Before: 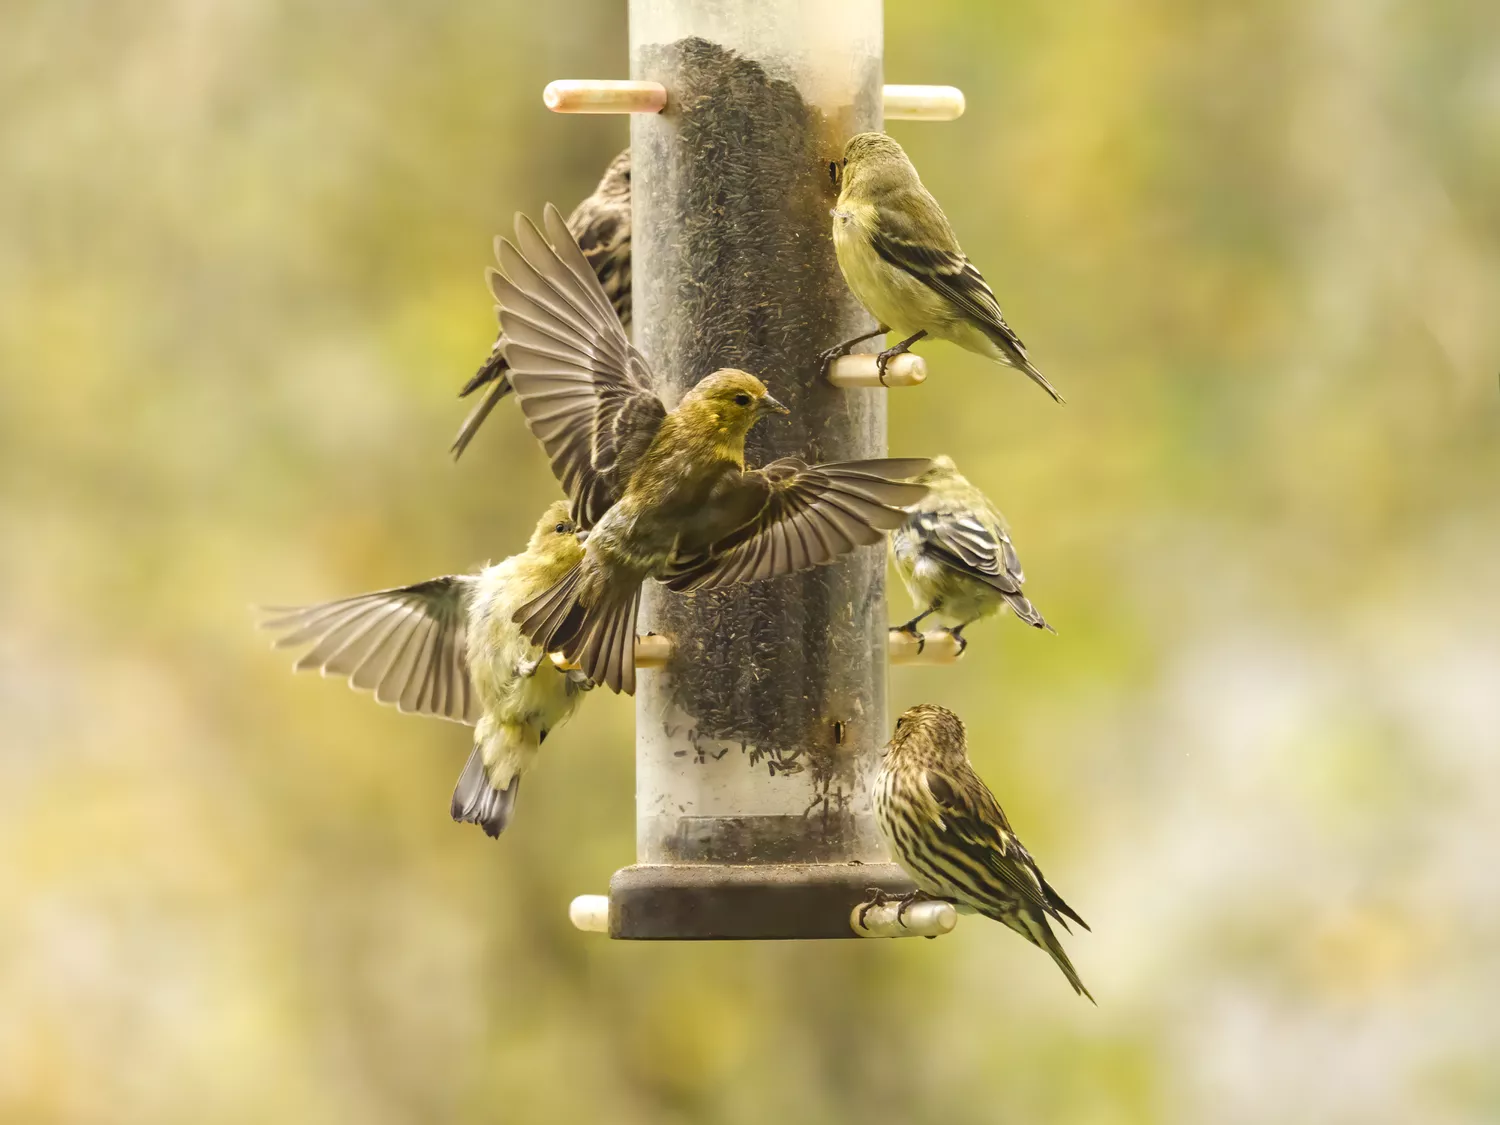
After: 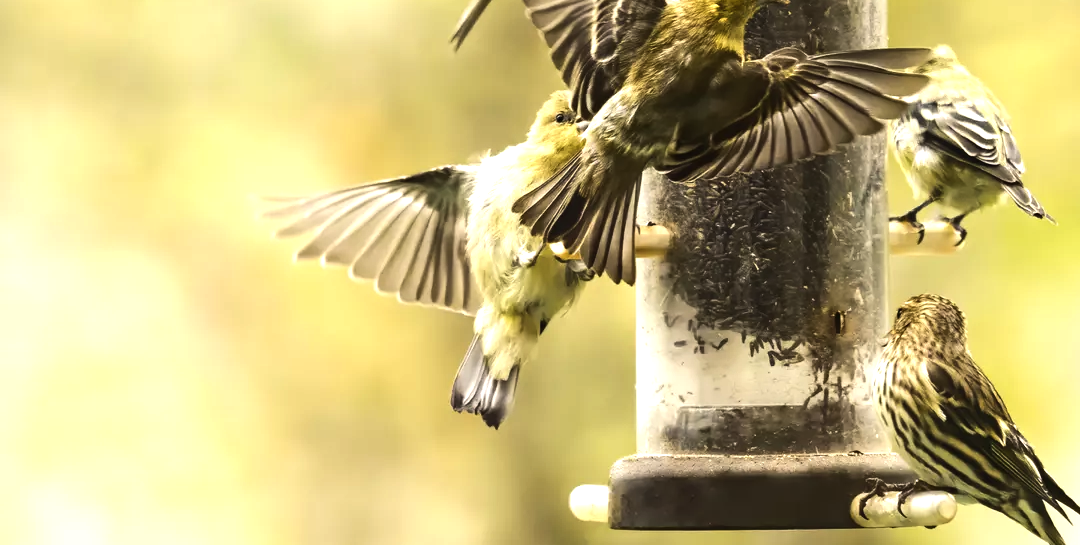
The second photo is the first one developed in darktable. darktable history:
exposure: exposure -0.157 EV, compensate highlight preservation false
tone equalizer: -8 EV -1.08 EV, -7 EV -1.01 EV, -6 EV -0.867 EV, -5 EV -0.578 EV, -3 EV 0.578 EV, -2 EV 0.867 EV, -1 EV 1.01 EV, +0 EV 1.08 EV, edges refinement/feathering 500, mask exposure compensation -1.57 EV, preserve details no
contrast brightness saturation: saturation -0.05
crop: top 36.498%, right 27.964%, bottom 14.995%
